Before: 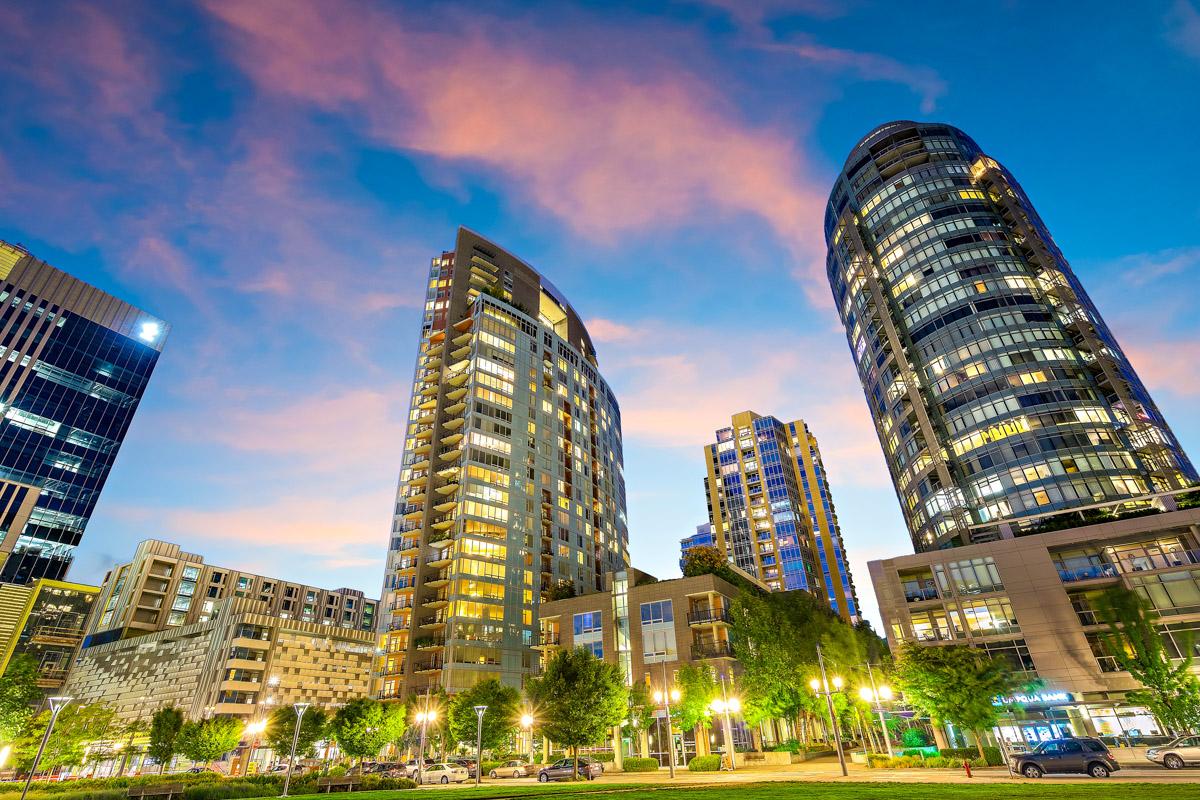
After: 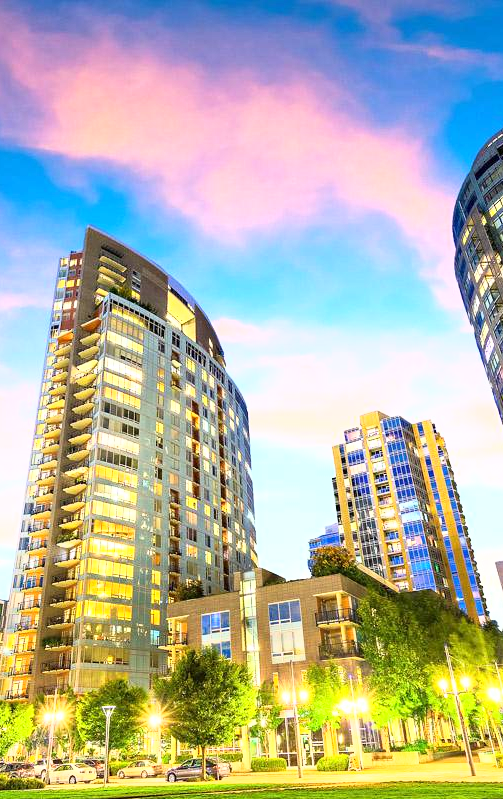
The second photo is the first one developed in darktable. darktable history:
base curve: curves: ch0 [(0, 0) (0.495, 0.917) (1, 1)]
crop: left 31.06%, right 26.977%
